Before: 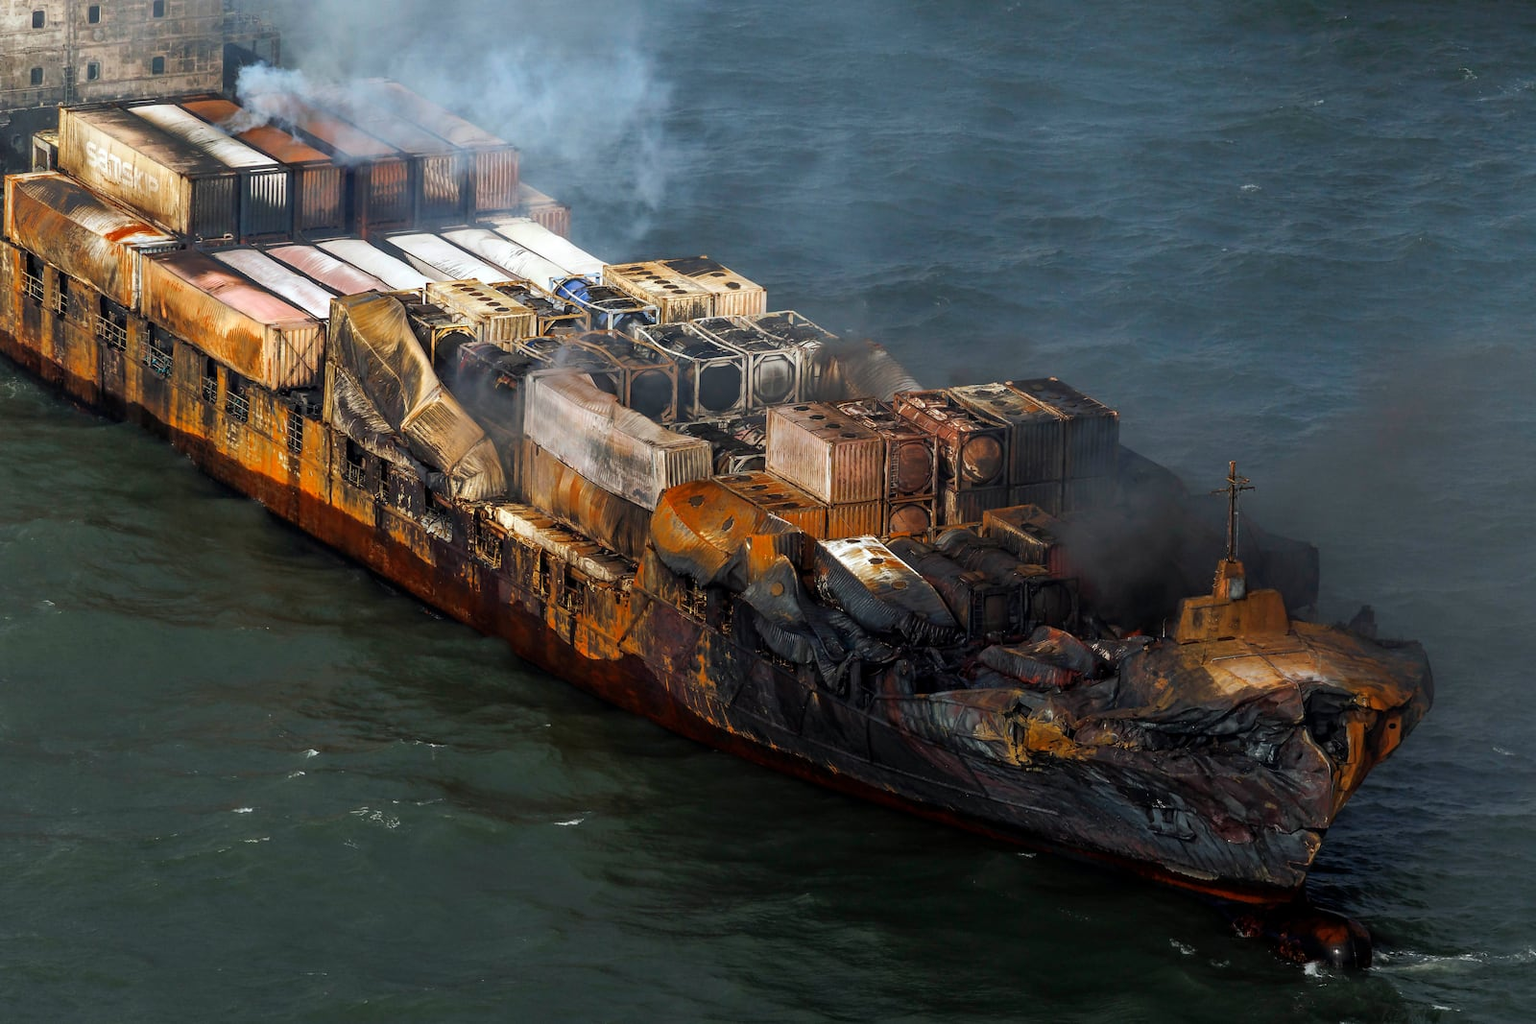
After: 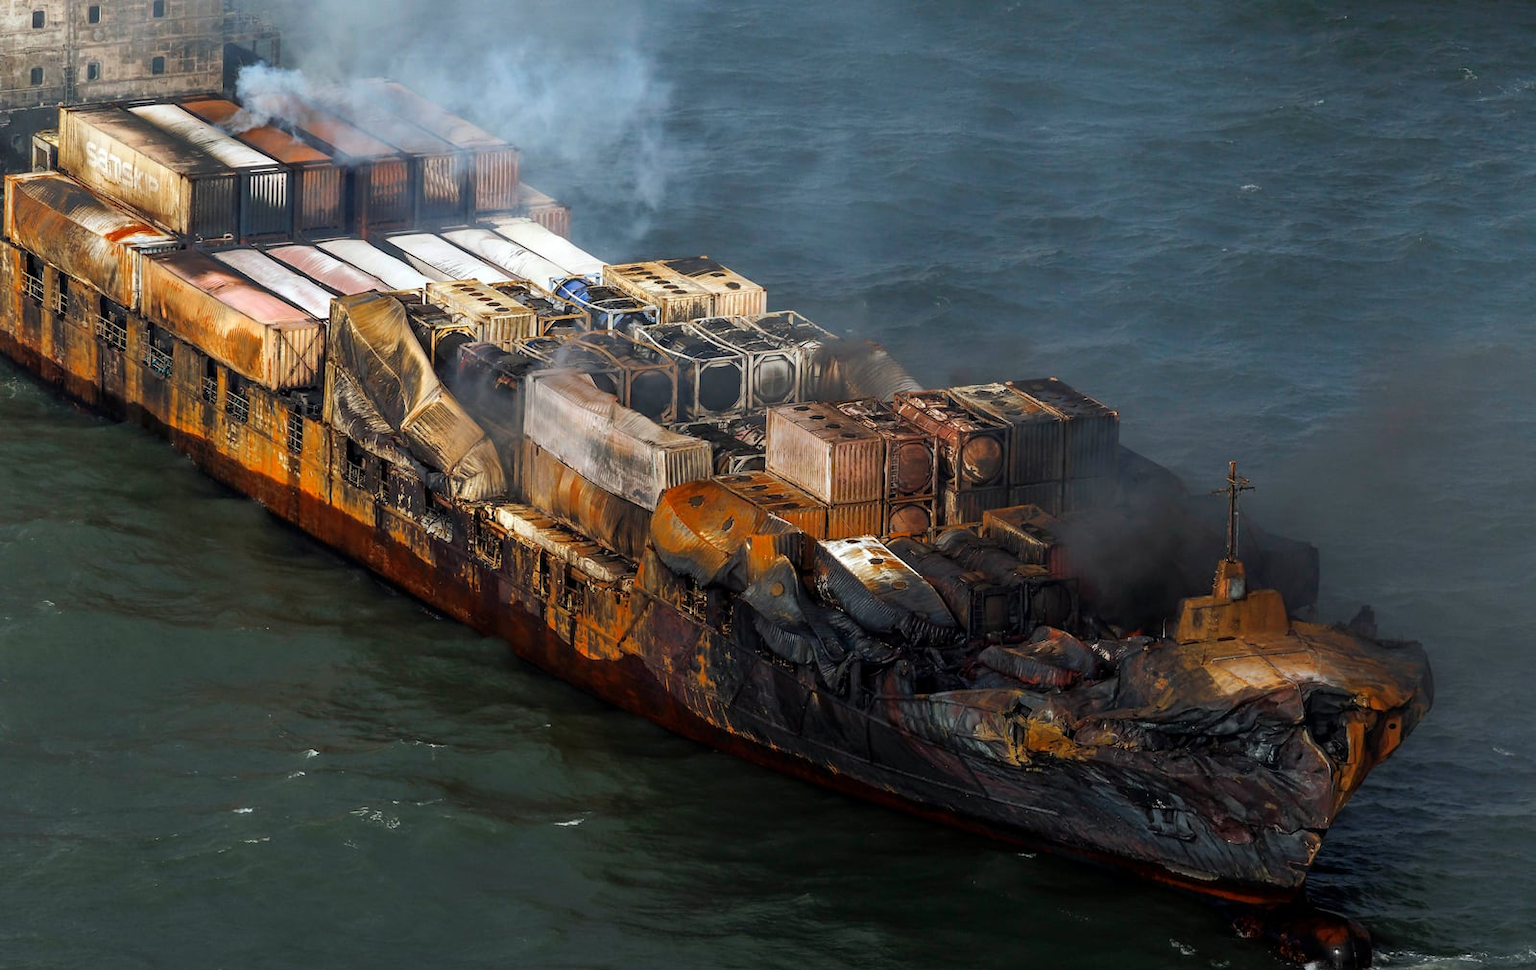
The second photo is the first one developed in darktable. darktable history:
crop and rotate: top 0.001%, bottom 5.165%
